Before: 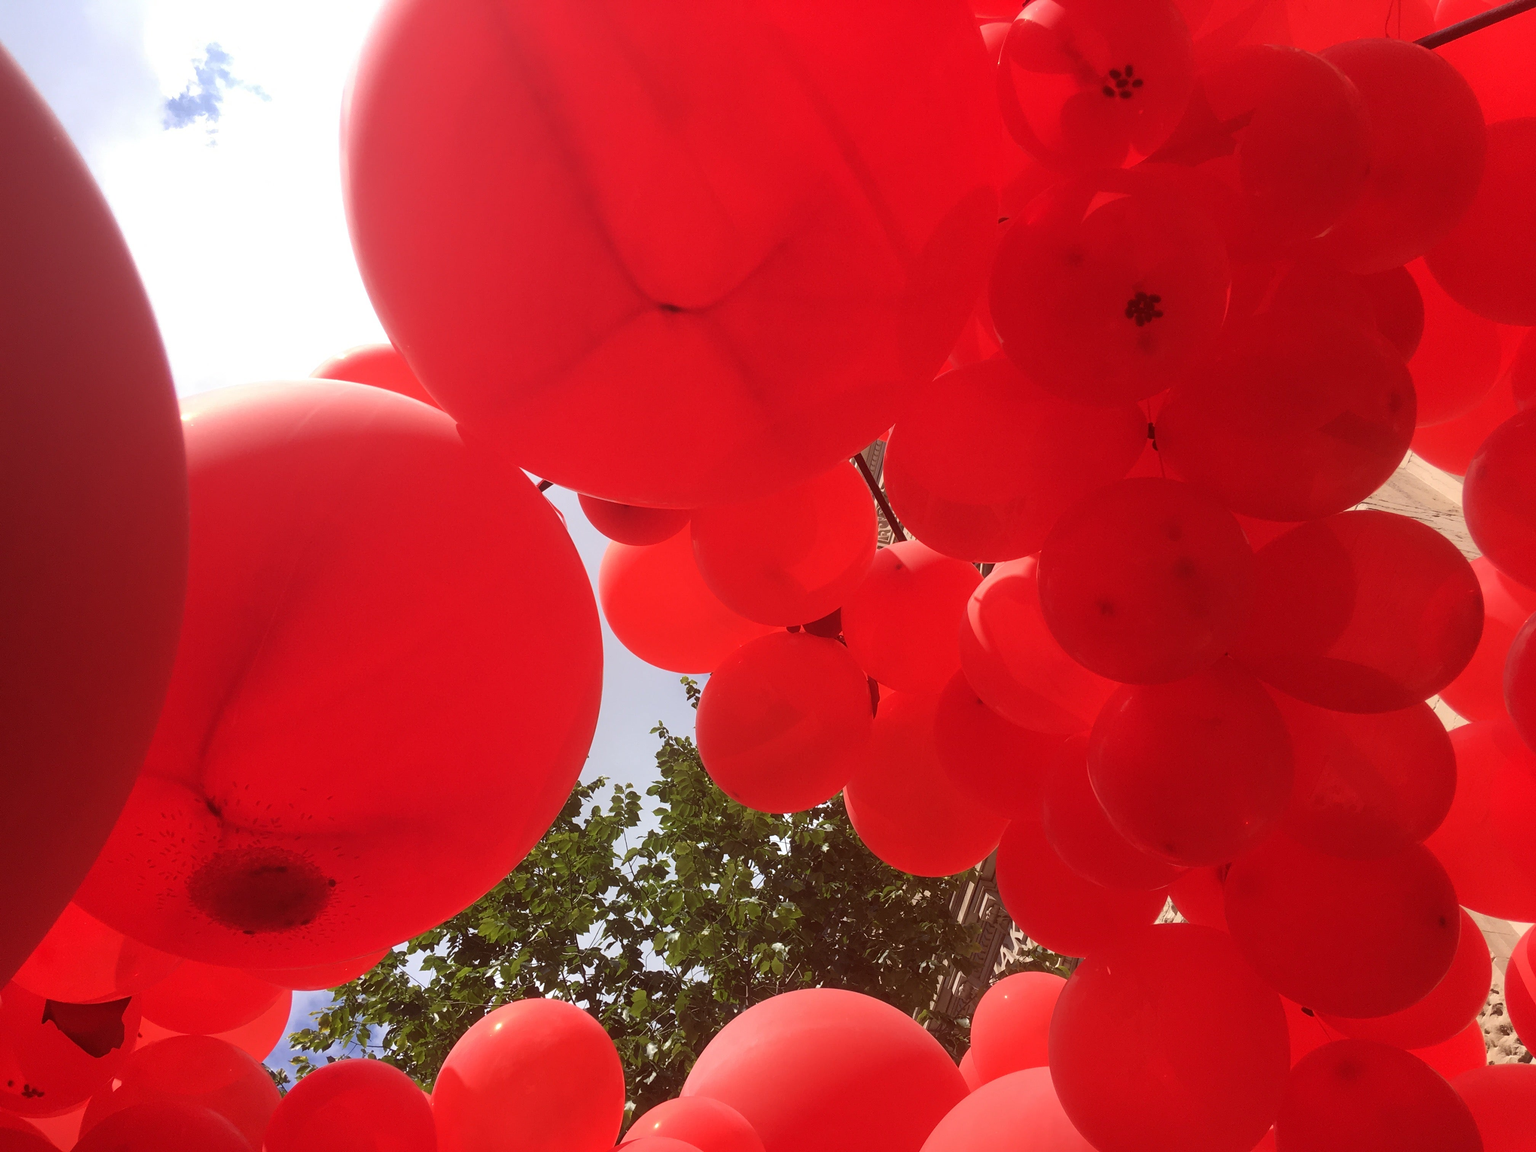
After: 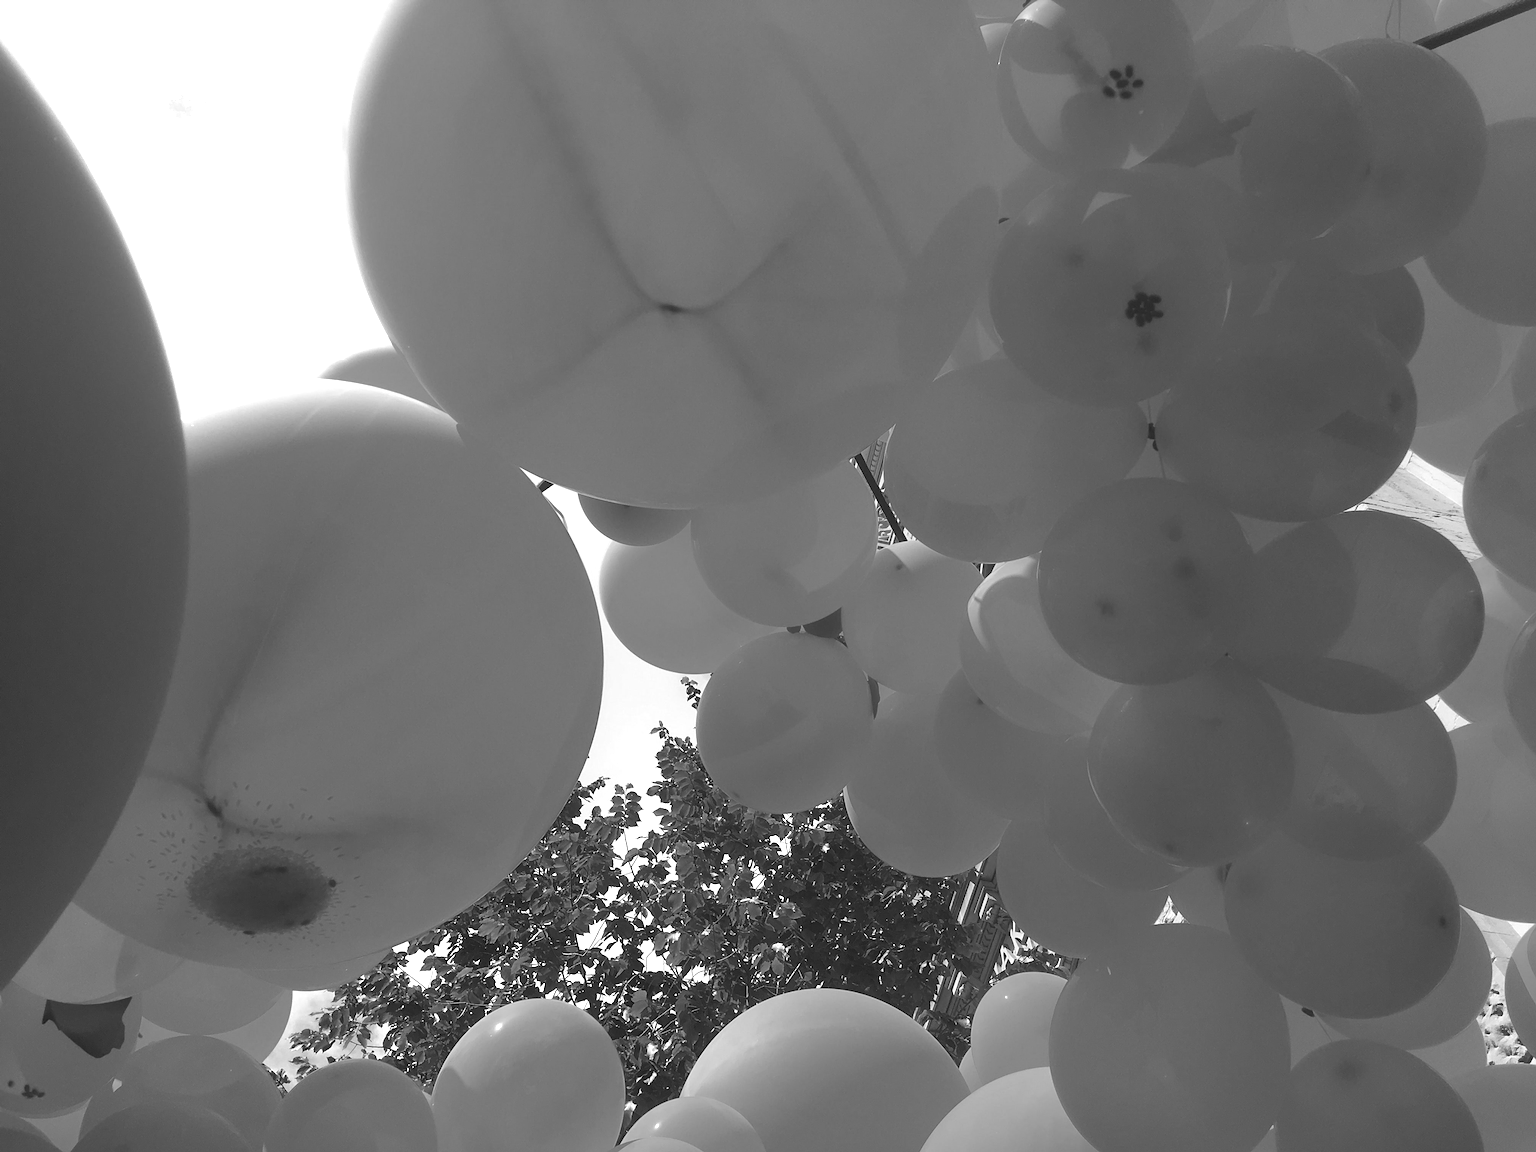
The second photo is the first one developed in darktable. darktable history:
color calibration: output gray [0.22, 0.42, 0.37, 0], gray › normalize channels true, illuminant custom, x 0.389, y 0.387, temperature 3810.3 K, gamut compression 0.025
exposure: black level correction -0.002, exposure 0.538 EV, compensate highlight preservation false
sharpen: radius 2.494, amount 0.335
